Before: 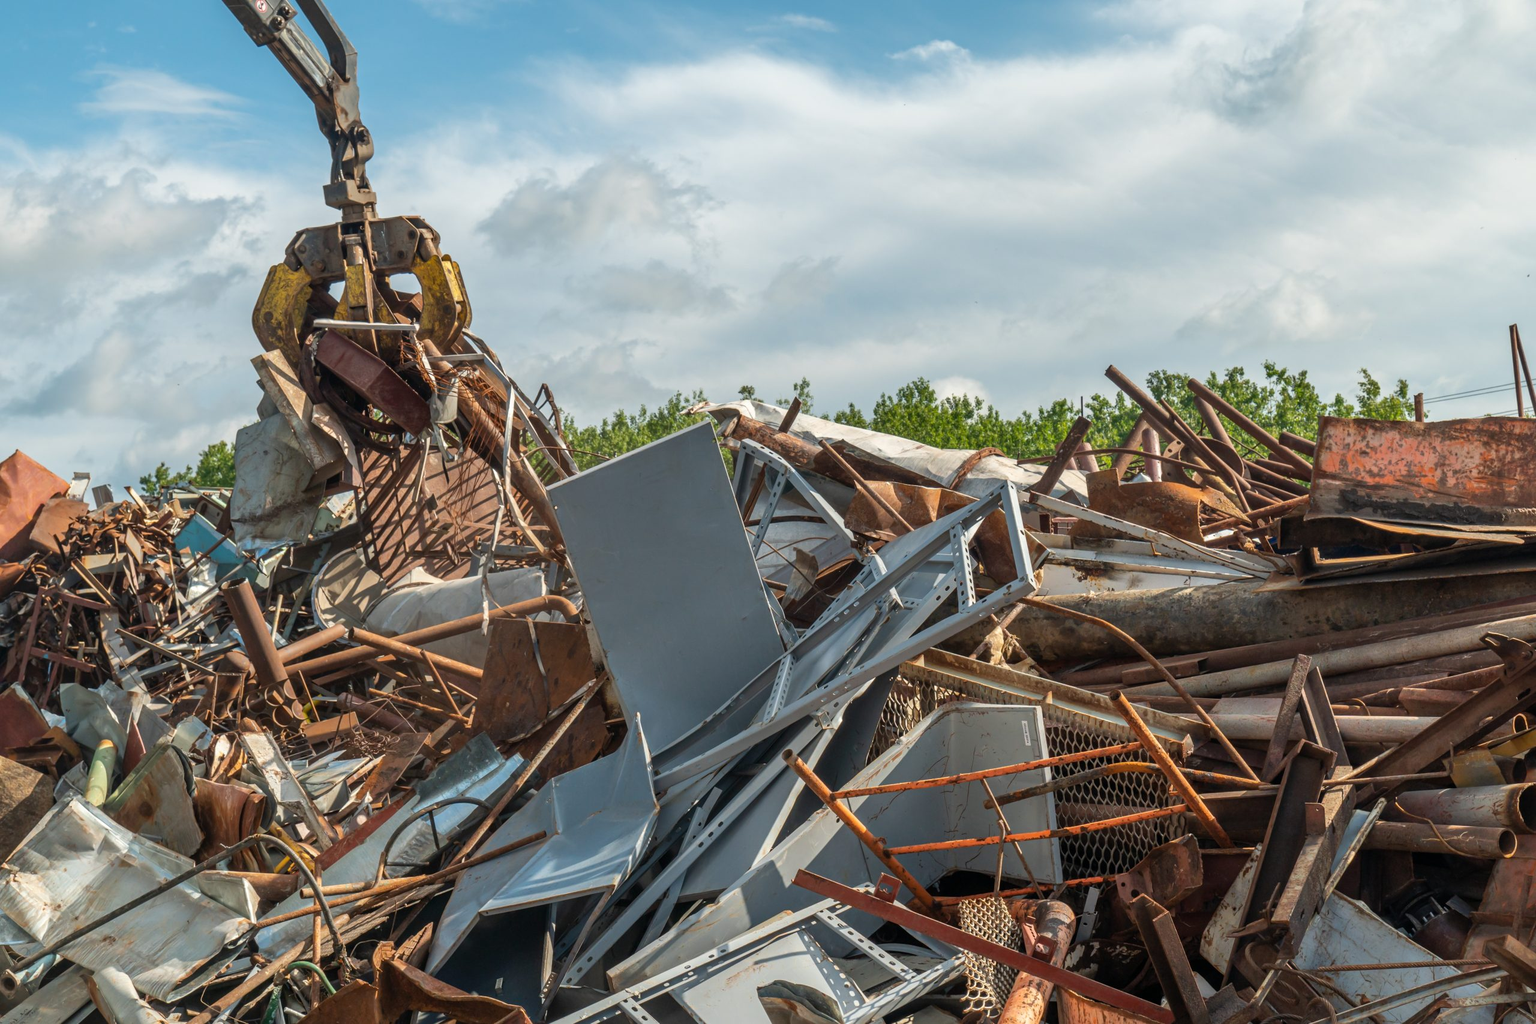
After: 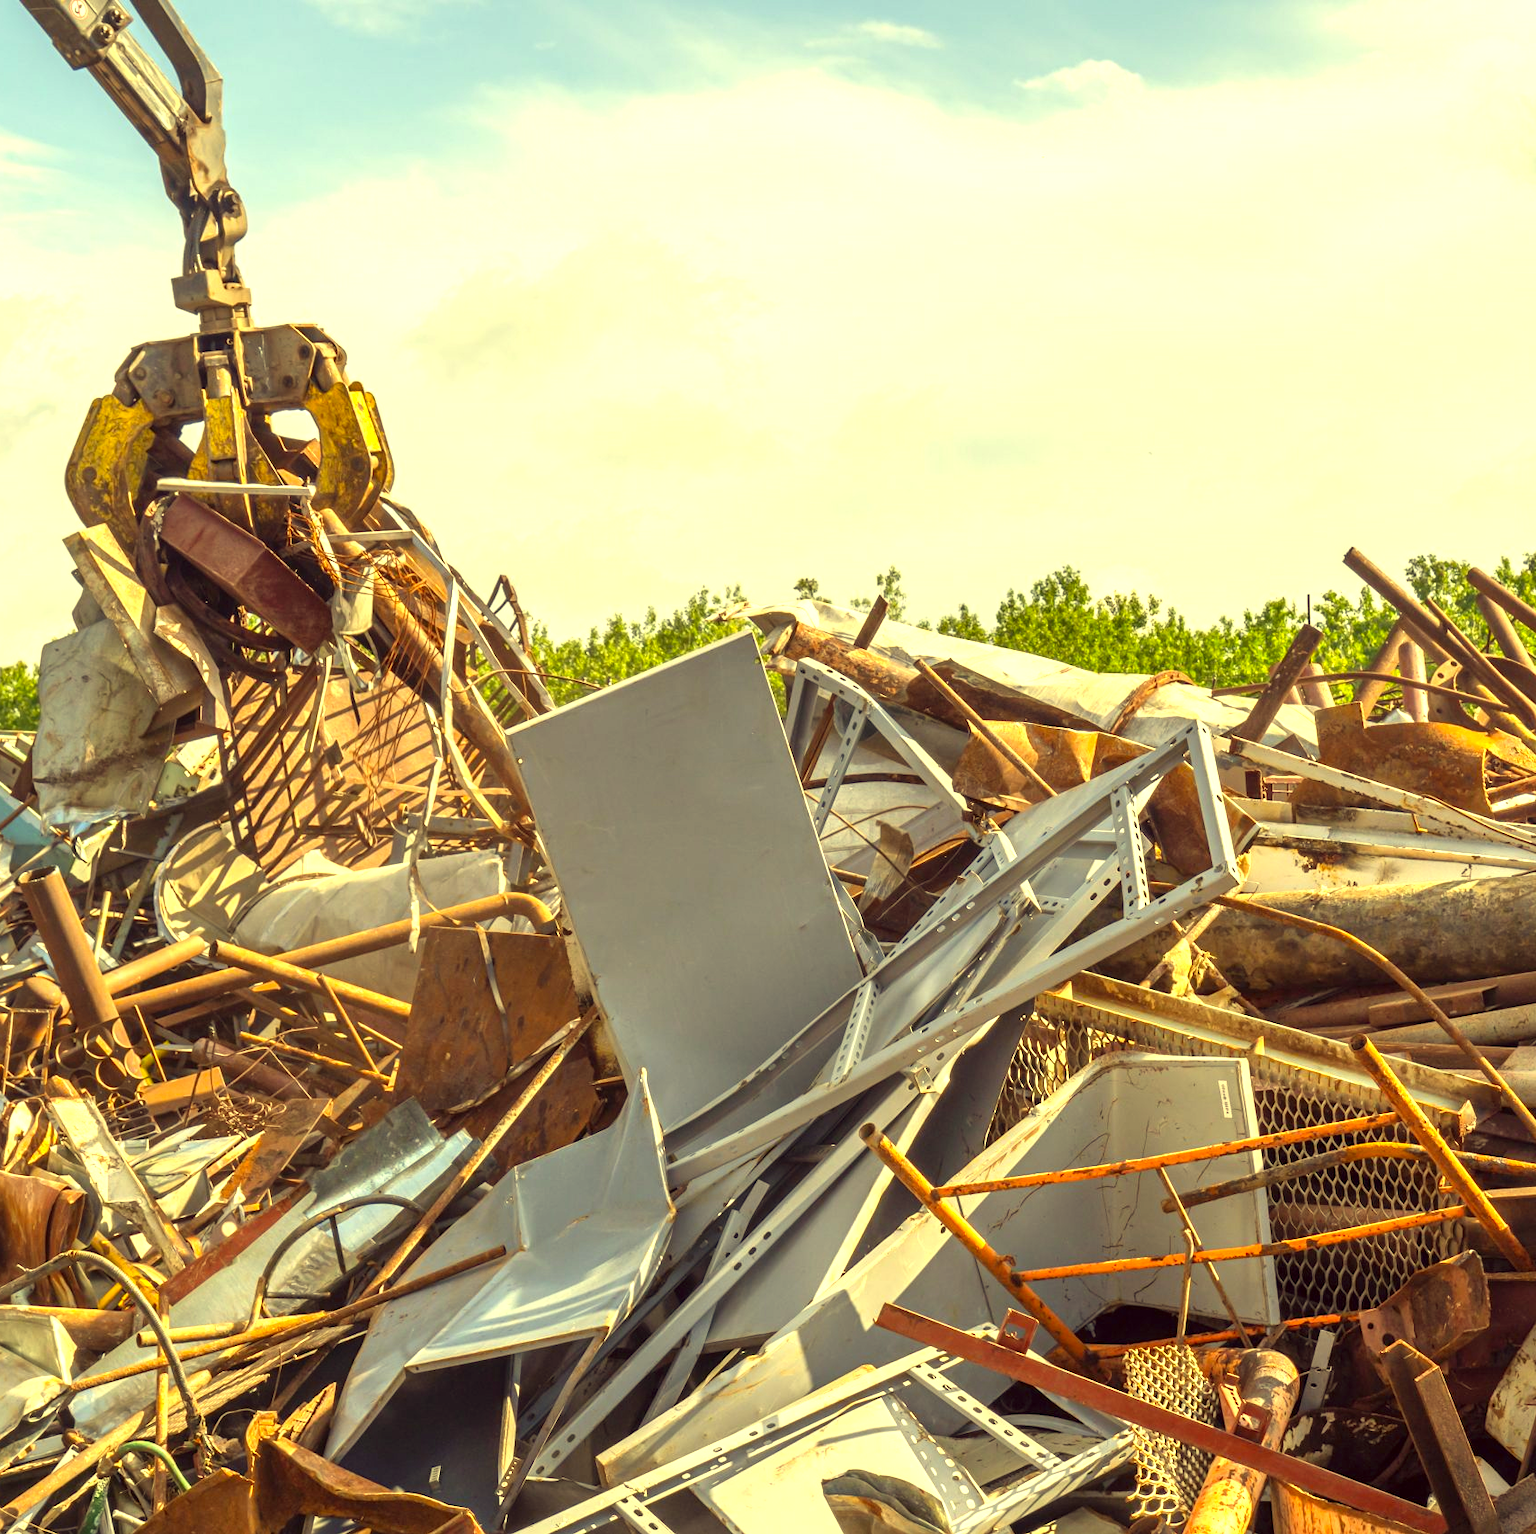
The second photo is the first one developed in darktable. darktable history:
exposure: black level correction 0, exposure 1.097 EV, compensate exposure bias true, compensate highlight preservation false
crop and rotate: left 13.594%, right 19.672%
color correction: highlights a* -0.456, highlights b* 39.61, shadows a* 9.6, shadows b* -0.739
